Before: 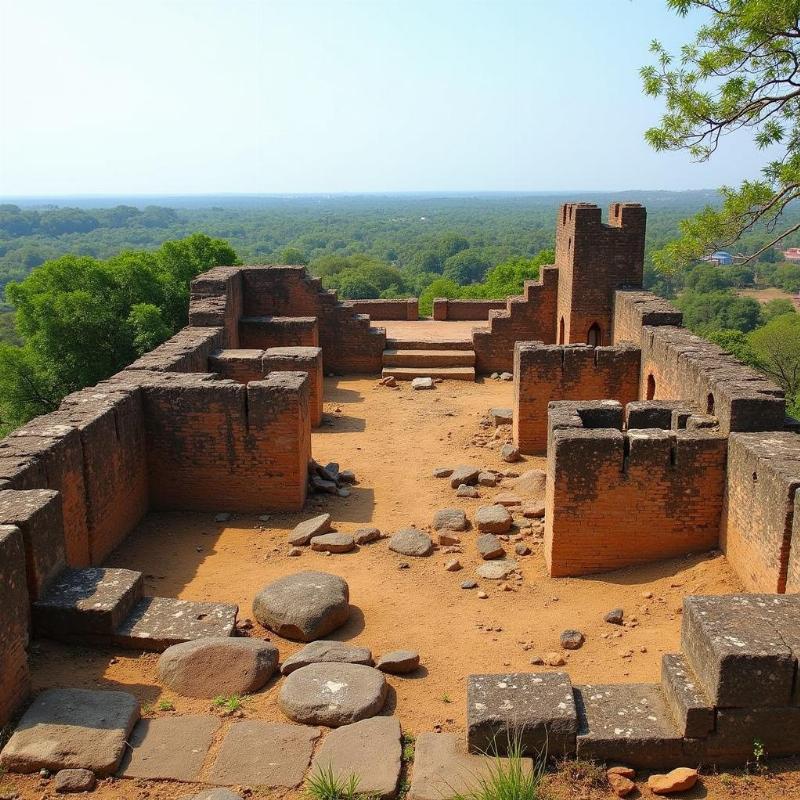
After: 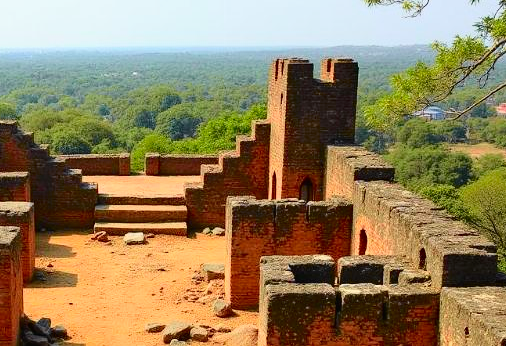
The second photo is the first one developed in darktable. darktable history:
haze removal: compatibility mode true, adaptive false
tone curve: curves: ch0 [(0, 0.012) (0.037, 0.03) (0.123, 0.092) (0.19, 0.157) (0.269, 0.27) (0.48, 0.57) (0.595, 0.695) (0.718, 0.823) (0.855, 0.913) (1, 0.982)]; ch1 [(0, 0) (0.243, 0.245) (0.422, 0.415) (0.493, 0.495) (0.508, 0.506) (0.536, 0.542) (0.569, 0.611) (0.611, 0.662) (0.769, 0.807) (1, 1)]; ch2 [(0, 0) (0.249, 0.216) (0.349, 0.321) (0.424, 0.442) (0.476, 0.483) (0.498, 0.499) (0.517, 0.519) (0.532, 0.56) (0.569, 0.624) (0.614, 0.667) (0.706, 0.757) (0.808, 0.809) (0.991, 0.968)], color space Lab, independent channels
crop: left 36.065%, top 18.169%, right 0.68%, bottom 38.57%
